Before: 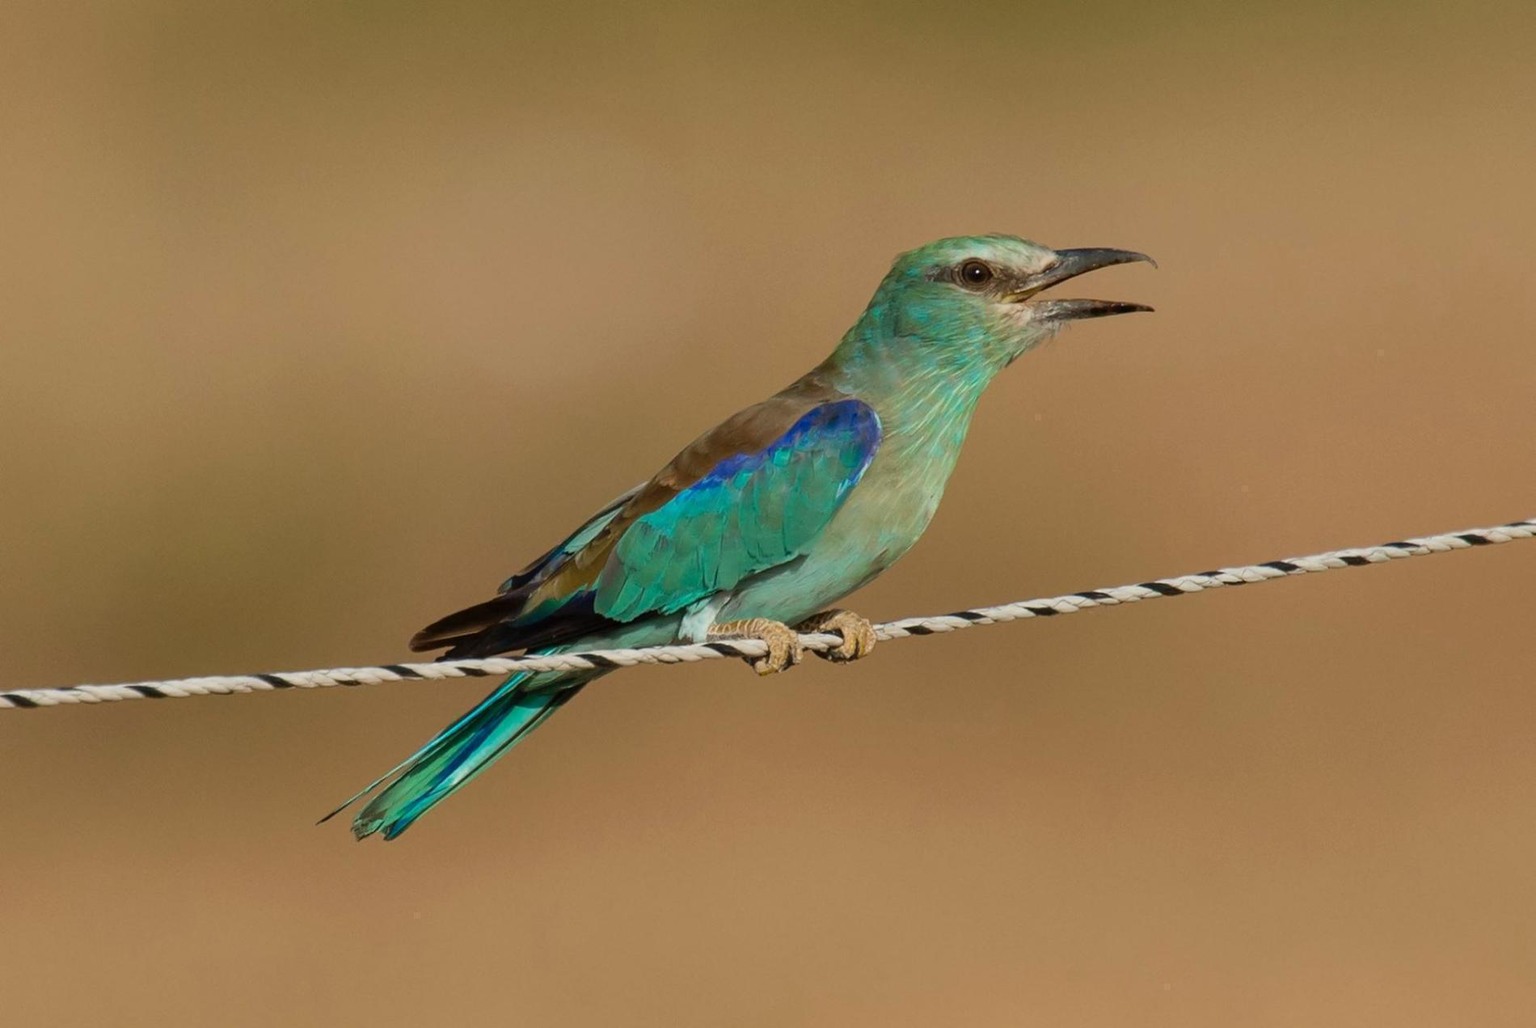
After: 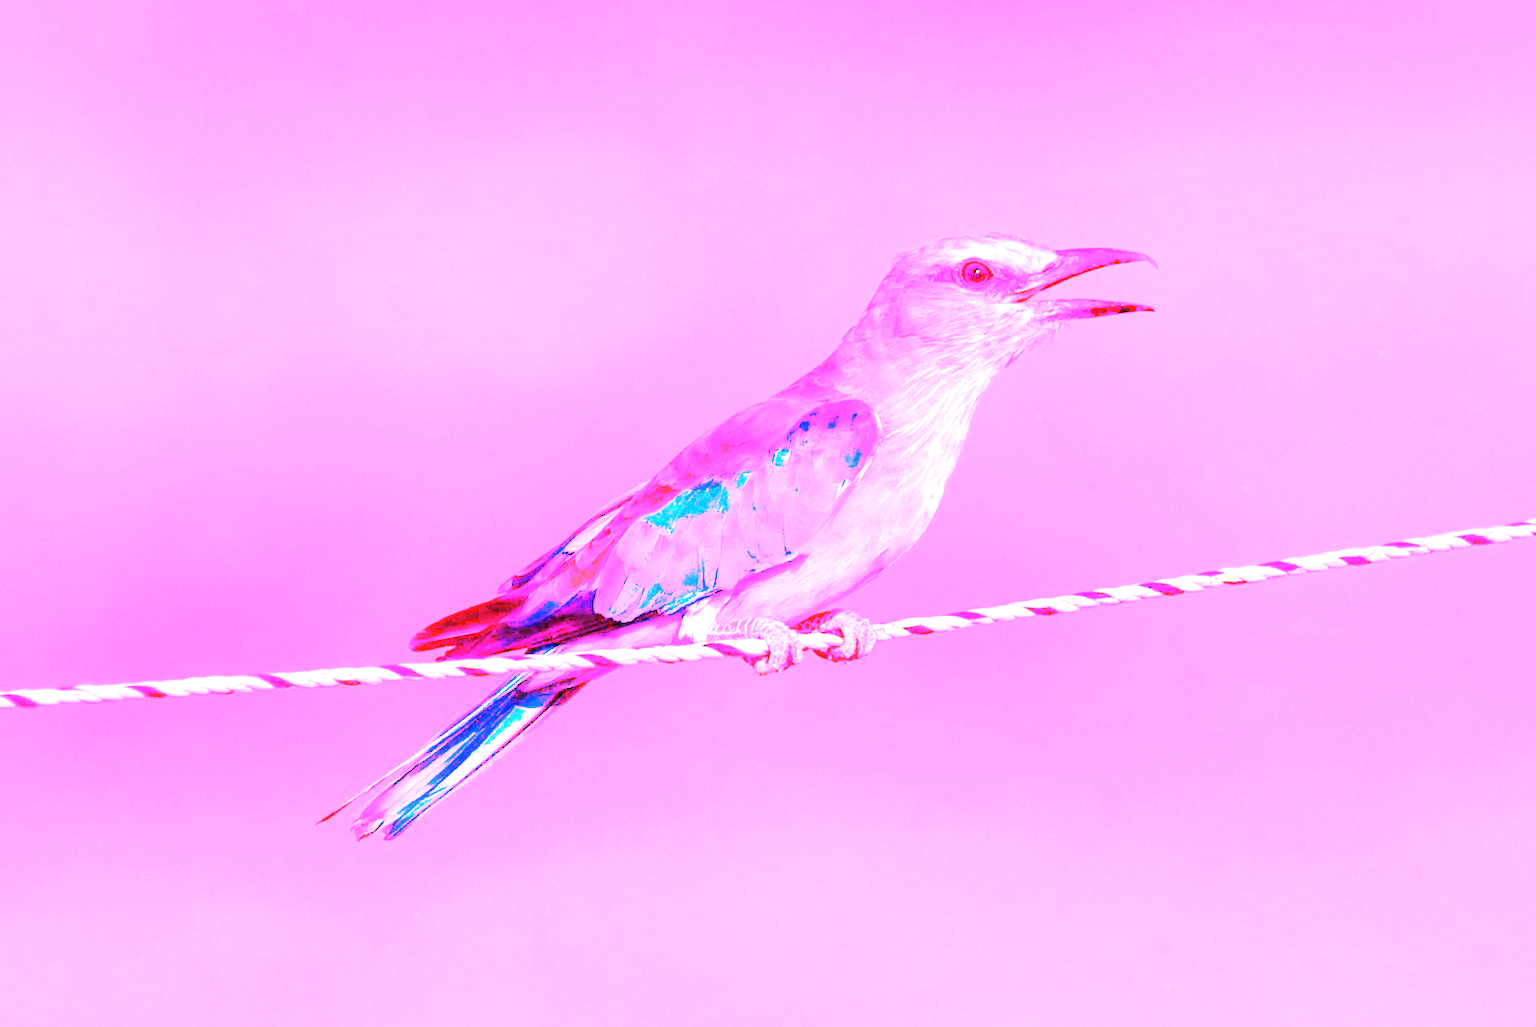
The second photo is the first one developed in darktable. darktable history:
white balance: red 8, blue 8
exposure: black level correction 0, exposure 1.2 EV, compensate exposure bias true, compensate highlight preservation false
